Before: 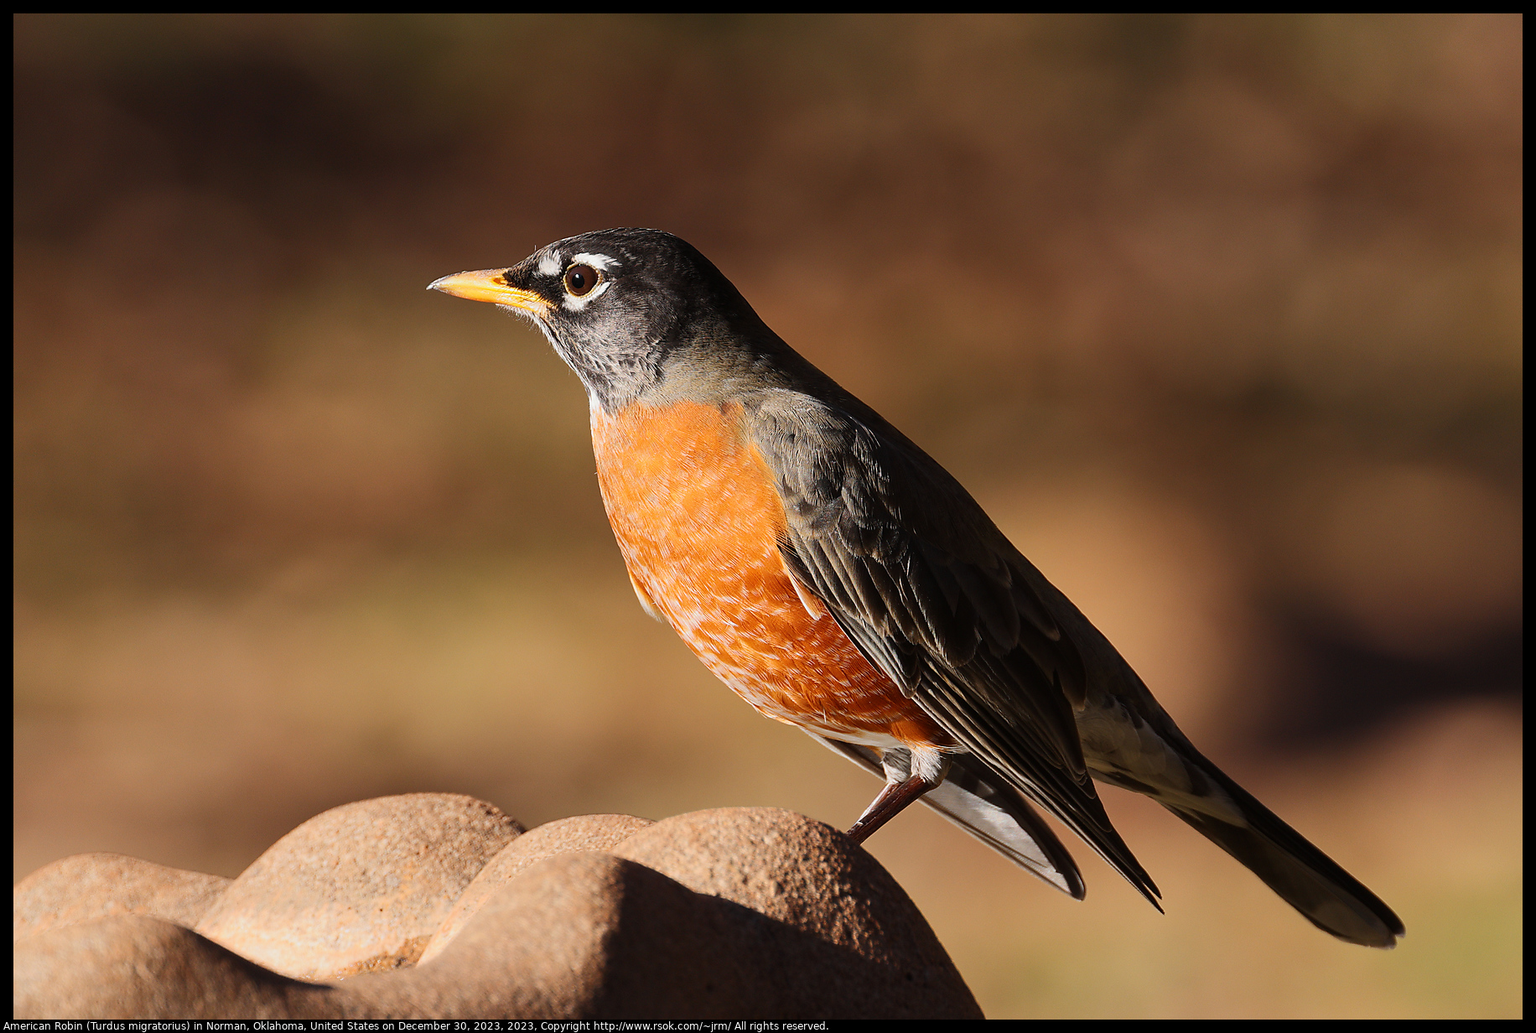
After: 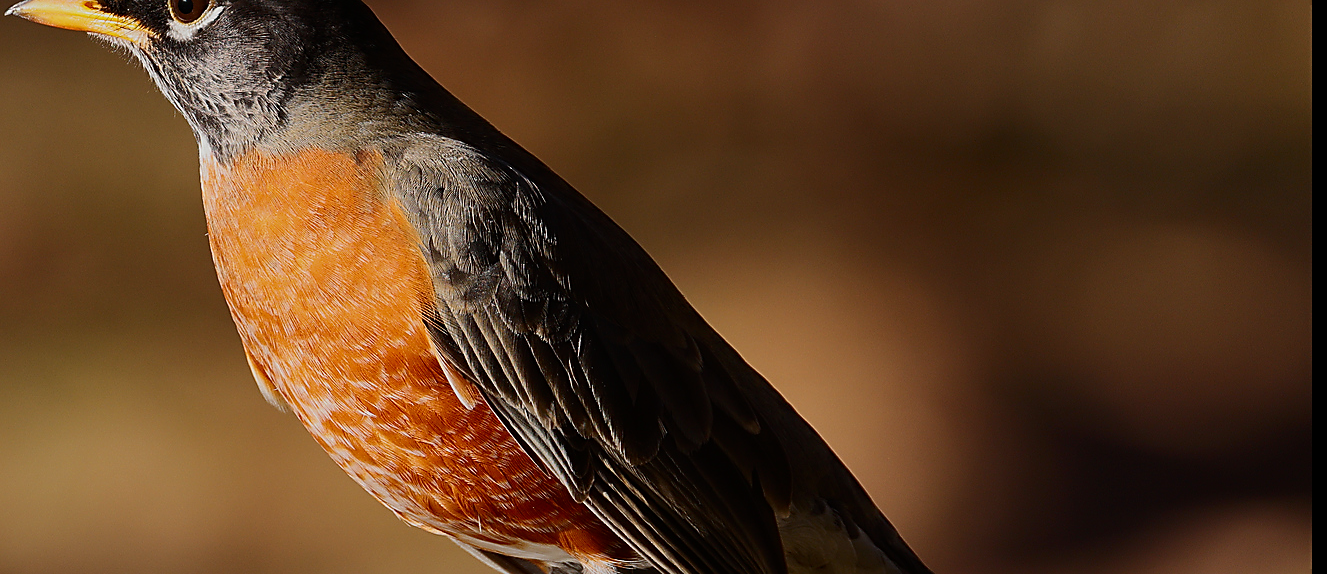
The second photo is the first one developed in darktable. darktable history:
exposure: exposure -0.564 EV, compensate highlight preservation false
sharpen: on, module defaults
crop and rotate: left 27.524%, top 26.828%, bottom 26.533%
contrast brightness saturation: contrast 0.149, brightness -0.005, saturation 0.102
